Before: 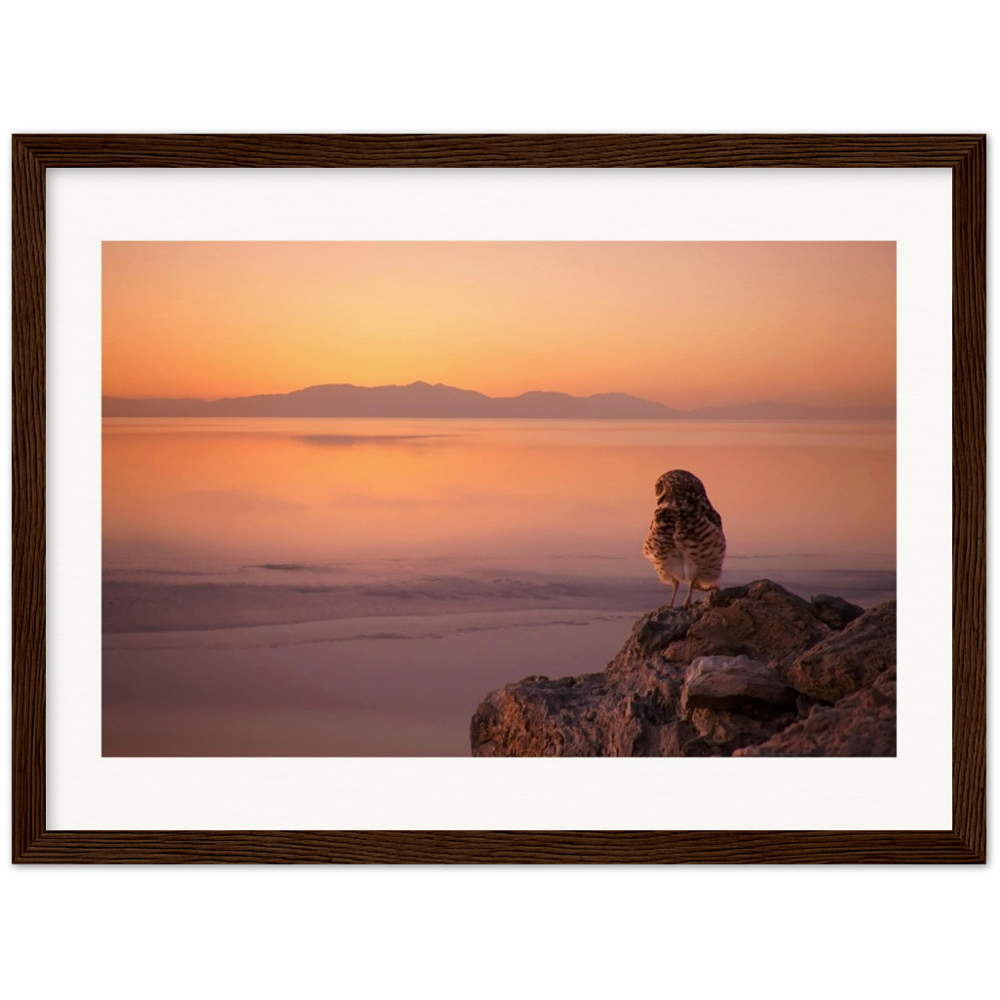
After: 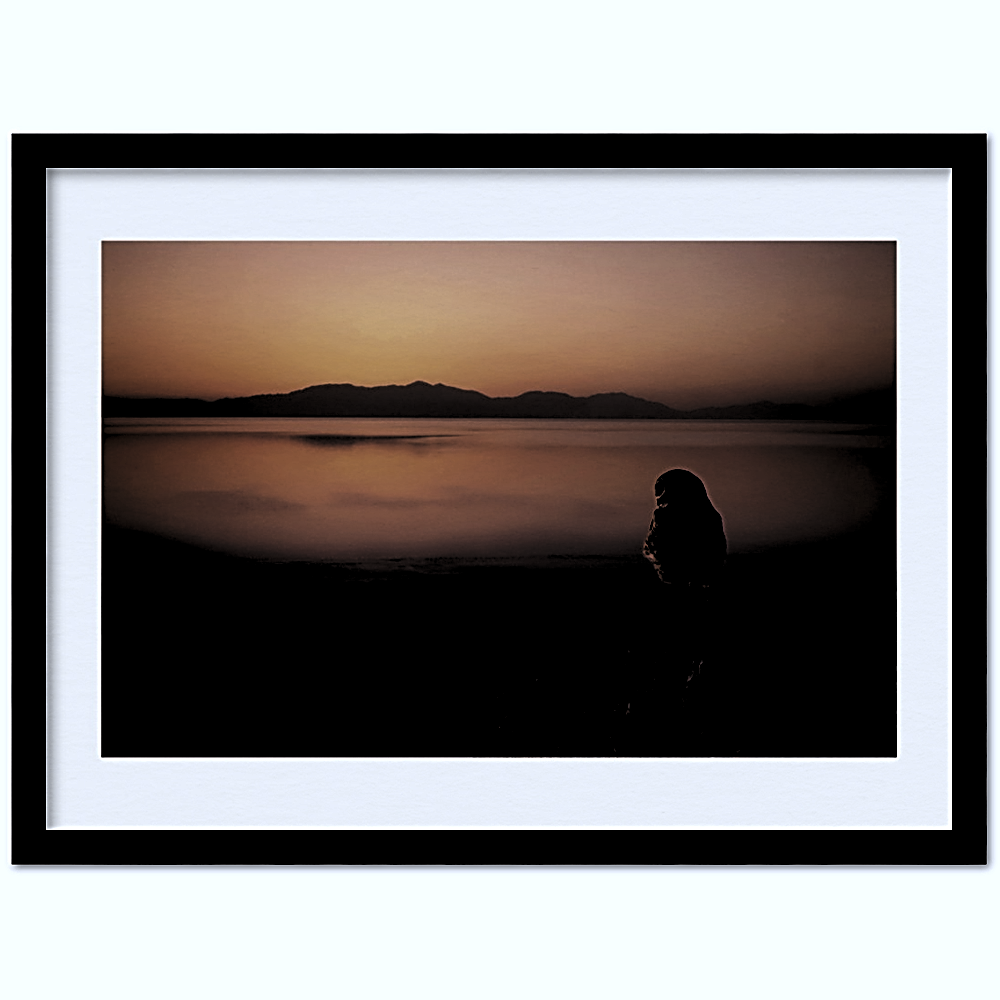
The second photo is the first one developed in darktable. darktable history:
sharpen: radius 2.543, amount 0.636
levels: levels [0.514, 0.759, 1]
color correction: highlights a* -0.772, highlights b* -8.92
